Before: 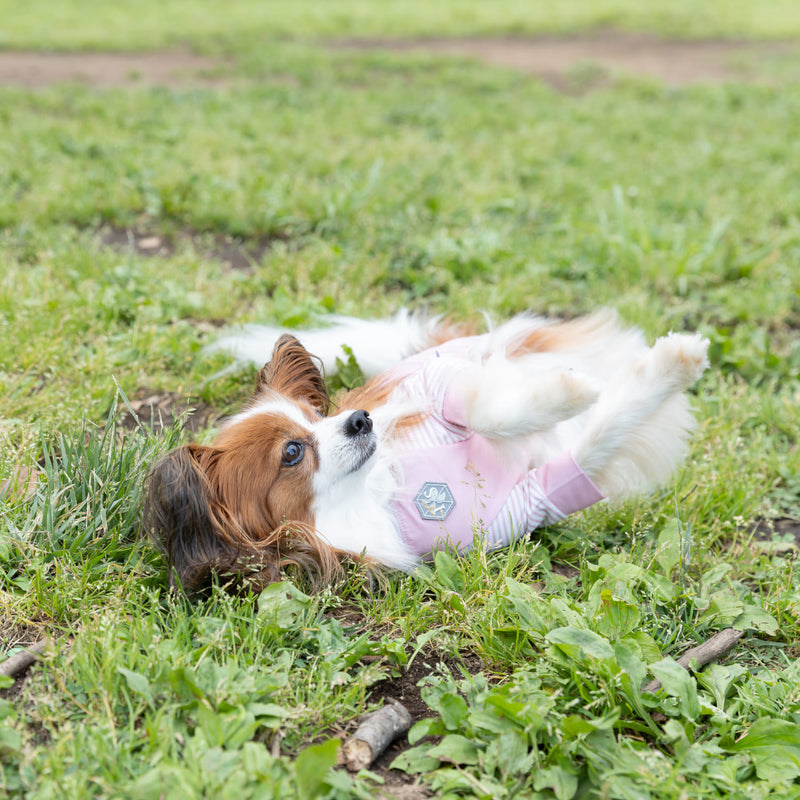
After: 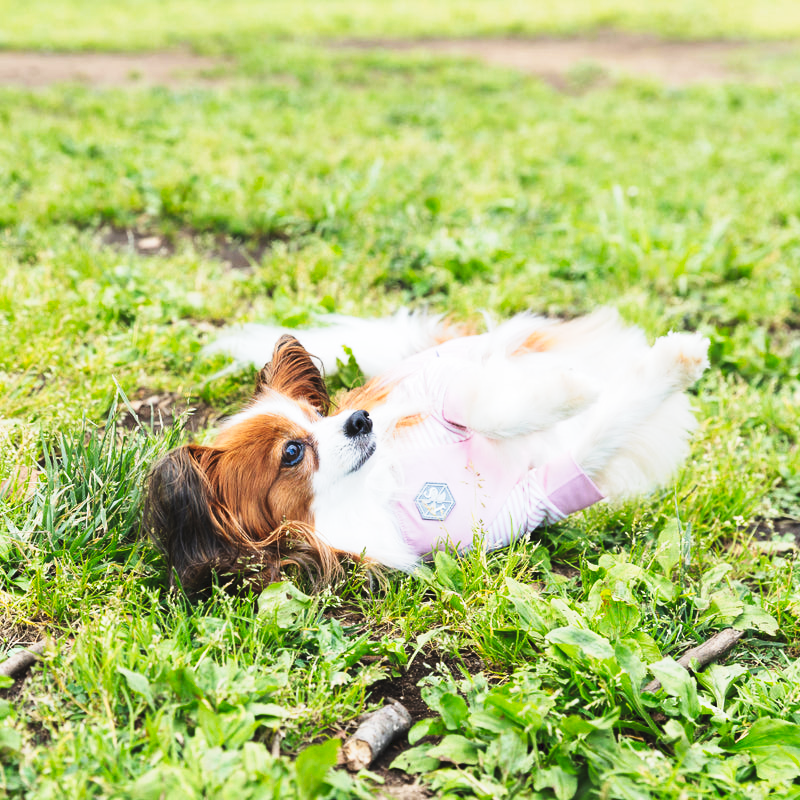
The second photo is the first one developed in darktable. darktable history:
tone curve: curves: ch0 [(0, 0) (0.003, 0.06) (0.011, 0.059) (0.025, 0.065) (0.044, 0.076) (0.069, 0.088) (0.1, 0.102) (0.136, 0.116) (0.177, 0.137) (0.224, 0.169) (0.277, 0.214) (0.335, 0.271) (0.399, 0.356) (0.468, 0.459) (0.543, 0.579) (0.623, 0.705) (0.709, 0.823) (0.801, 0.918) (0.898, 0.963) (1, 1)], preserve colors none
